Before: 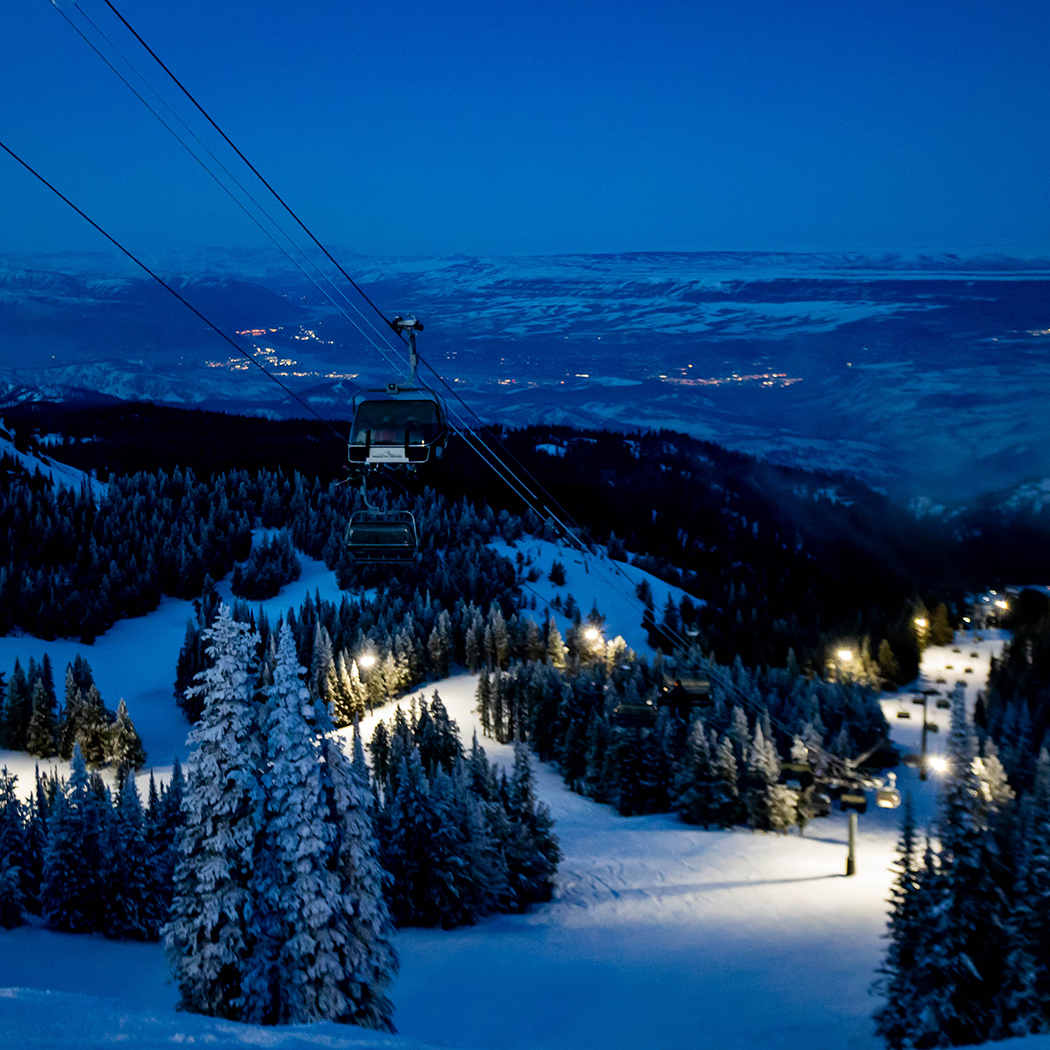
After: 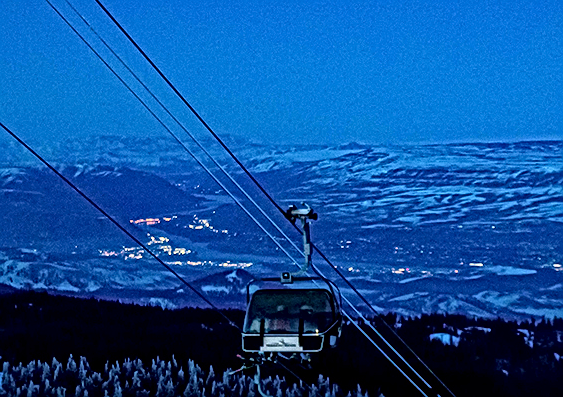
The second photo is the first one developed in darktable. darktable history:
crop: left 10.121%, top 10.631%, right 36.218%, bottom 51.526%
local contrast: mode bilateral grid, contrast 20, coarseness 3, detail 300%, midtone range 0.2
exposure: black level correction 0.001, exposure 0.5 EV, compensate exposure bias true, compensate highlight preservation false
